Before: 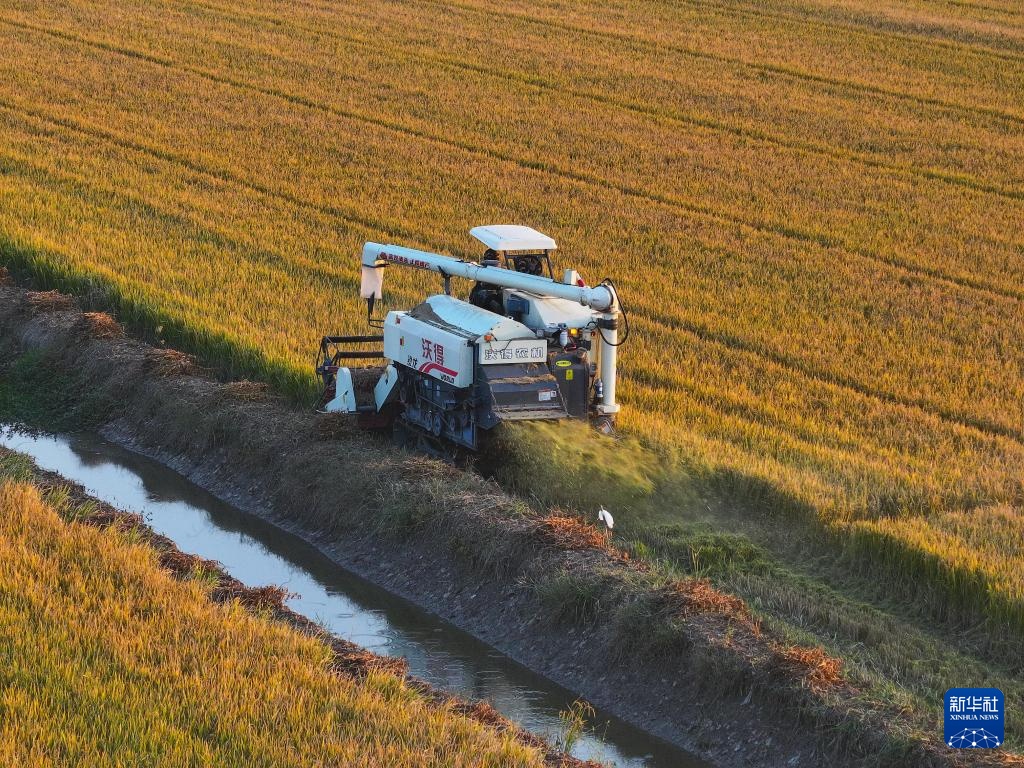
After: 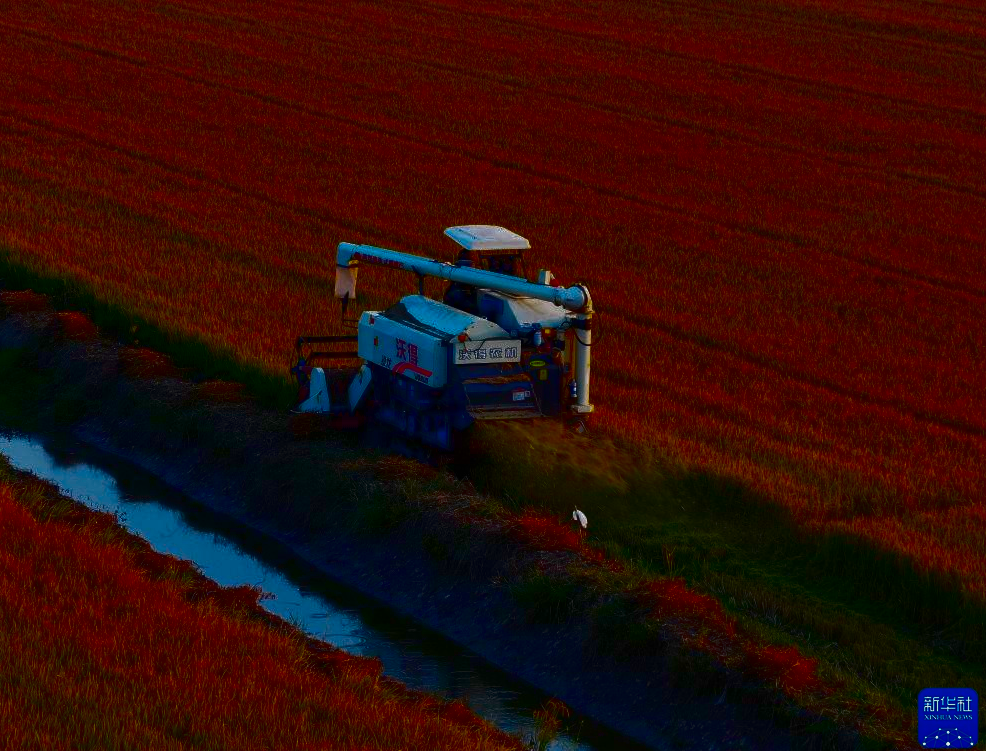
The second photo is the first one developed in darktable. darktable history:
contrast brightness saturation: brightness -0.989, saturation 0.993
crop and rotate: left 2.594%, right 1.055%, bottom 2.156%
tone equalizer: -8 EV 0.251 EV, -7 EV 0.39 EV, -6 EV 0.442 EV, -5 EV 0.219 EV, -3 EV -0.27 EV, -2 EV -0.404 EV, -1 EV -0.405 EV, +0 EV -0.27 EV, edges refinement/feathering 500, mask exposure compensation -1.57 EV, preserve details no
color zones: curves: ch0 [(0.27, 0.396) (0.563, 0.504) (0.75, 0.5) (0.787, 0.307)]
exposure: exposure 0.21 EV, compensate highlight preservation false
